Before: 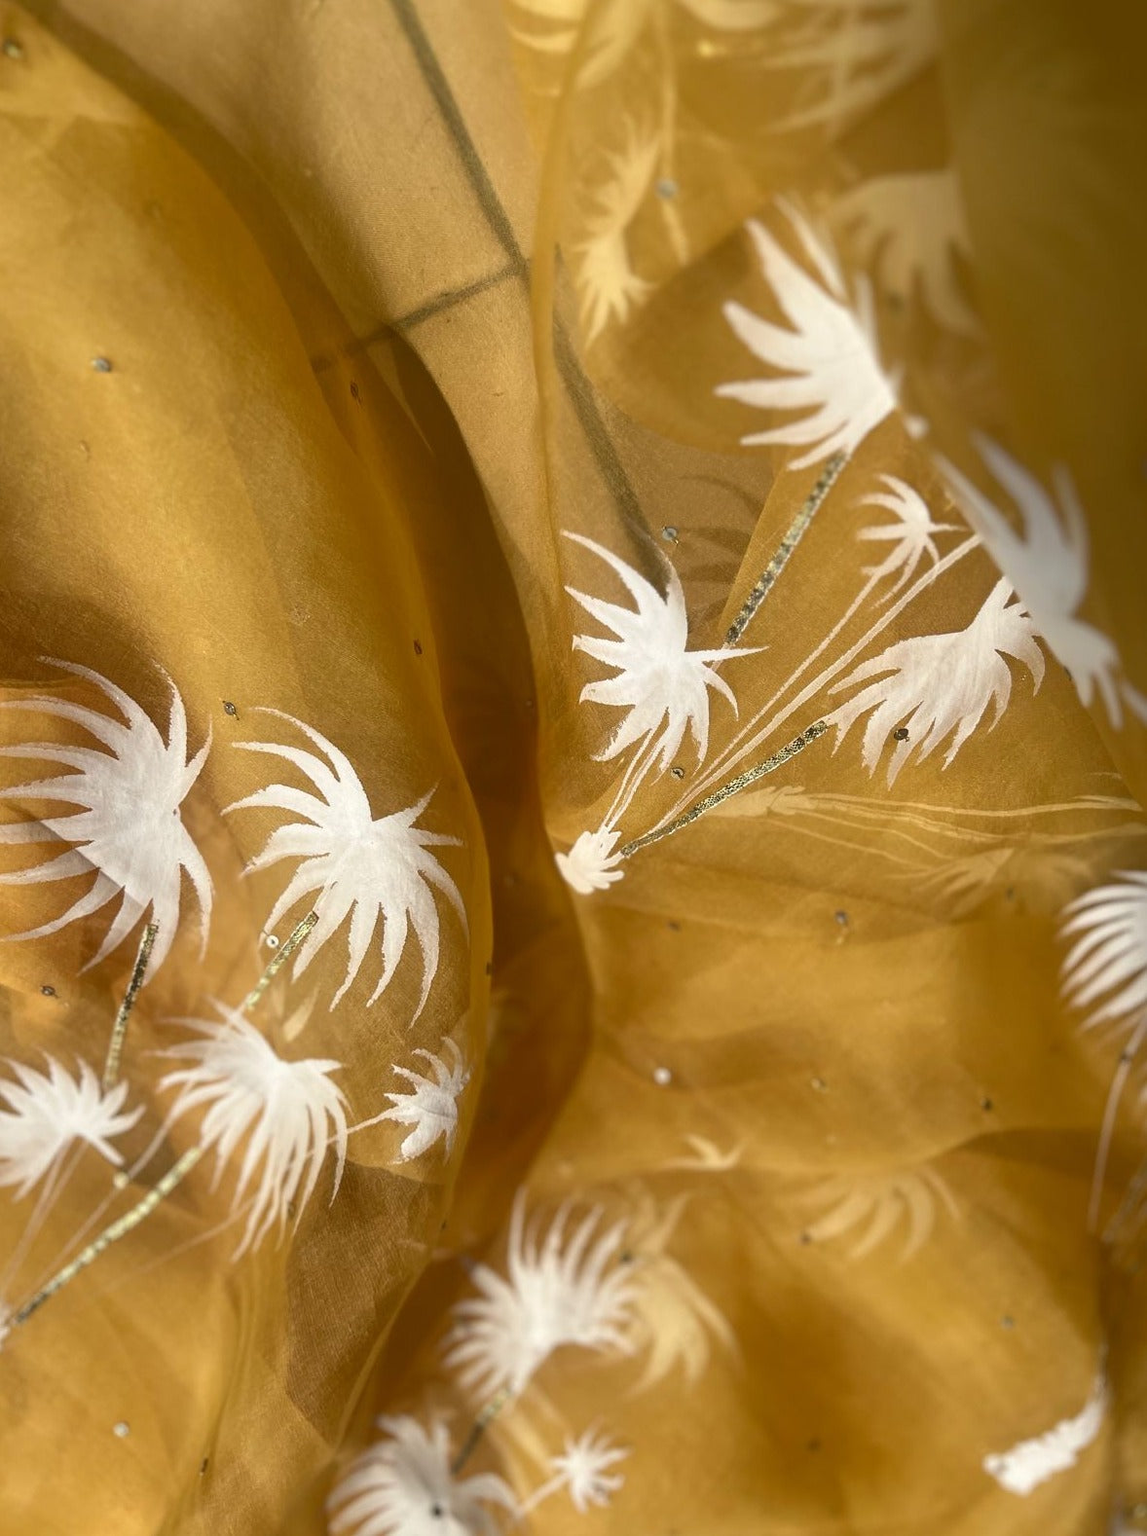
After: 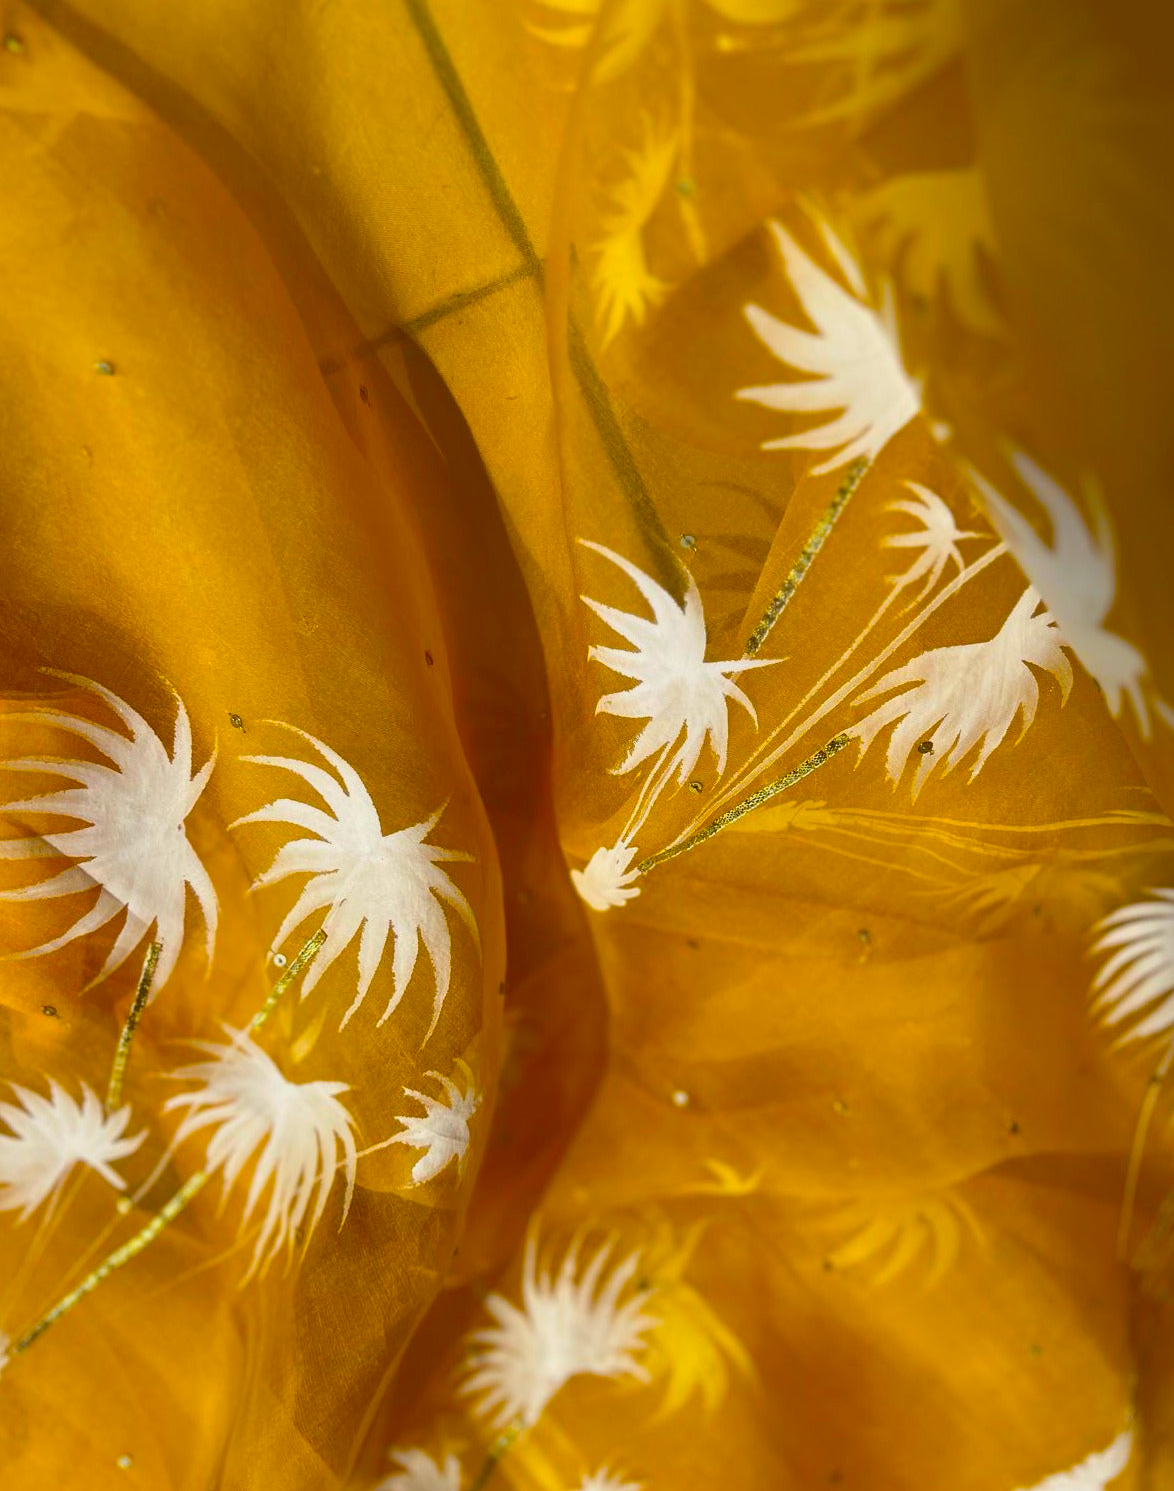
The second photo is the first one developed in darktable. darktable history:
color balance: input saturation 134.34%, contrast -10.04%, contrast fulcrum 19.67%, output saturation 133.51%
crop: top 0.448%, right 0.264%, bottom 5.045%
